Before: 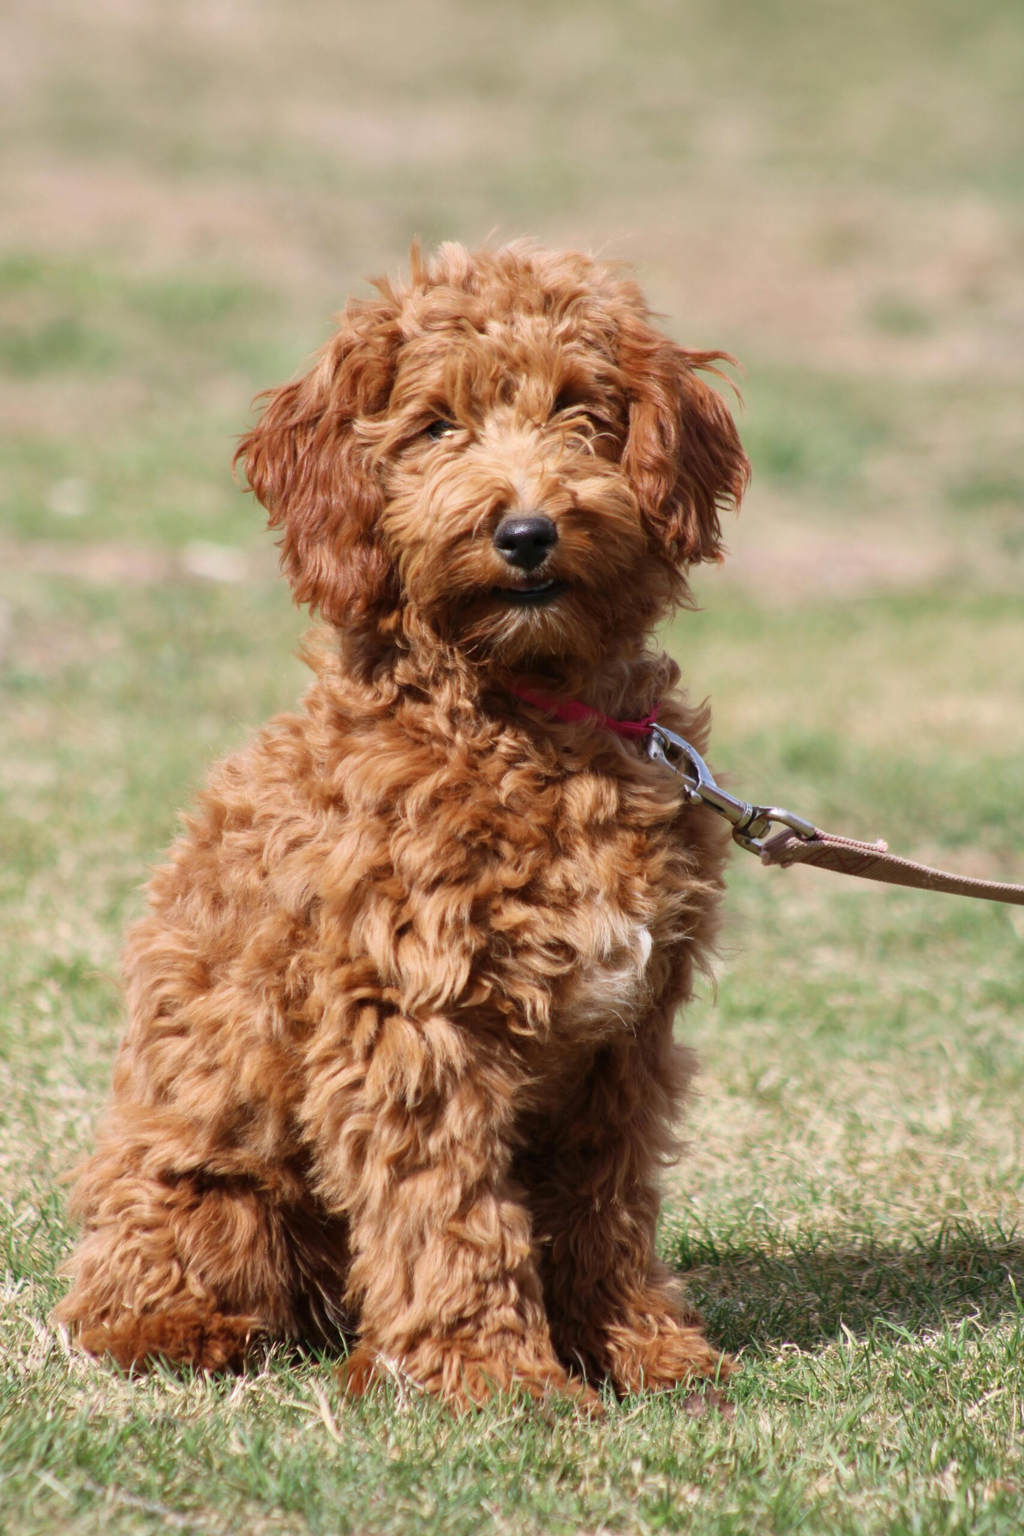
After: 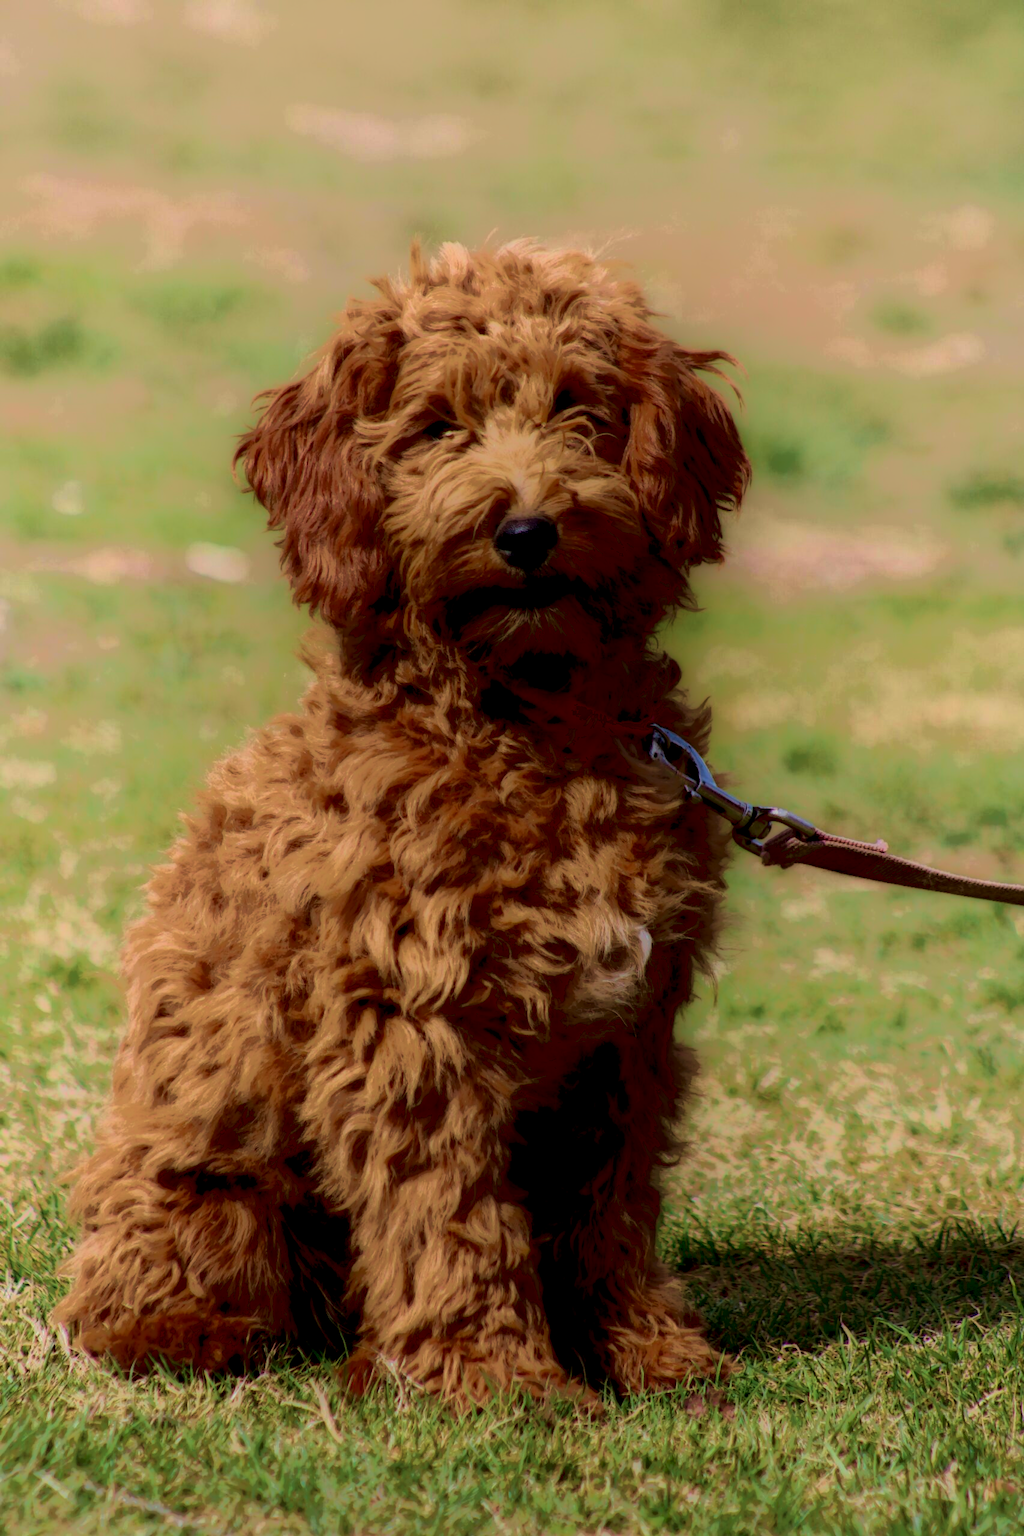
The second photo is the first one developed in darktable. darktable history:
velvia: strength 74%
local contrast: highlights 0%, shadows 198%, detail 164%, midtone range 0.001
